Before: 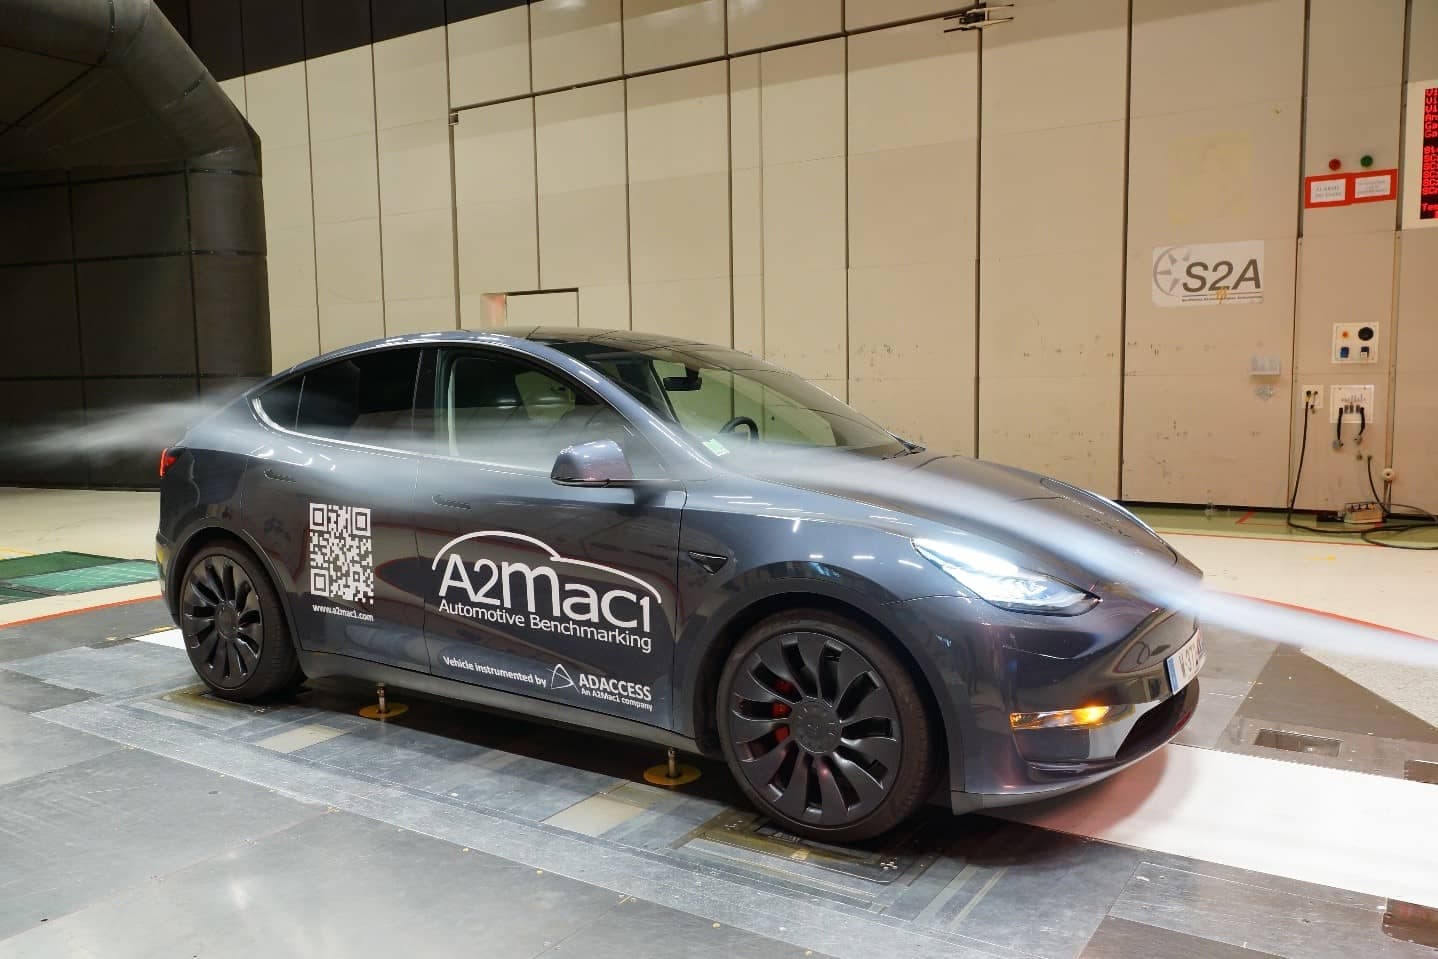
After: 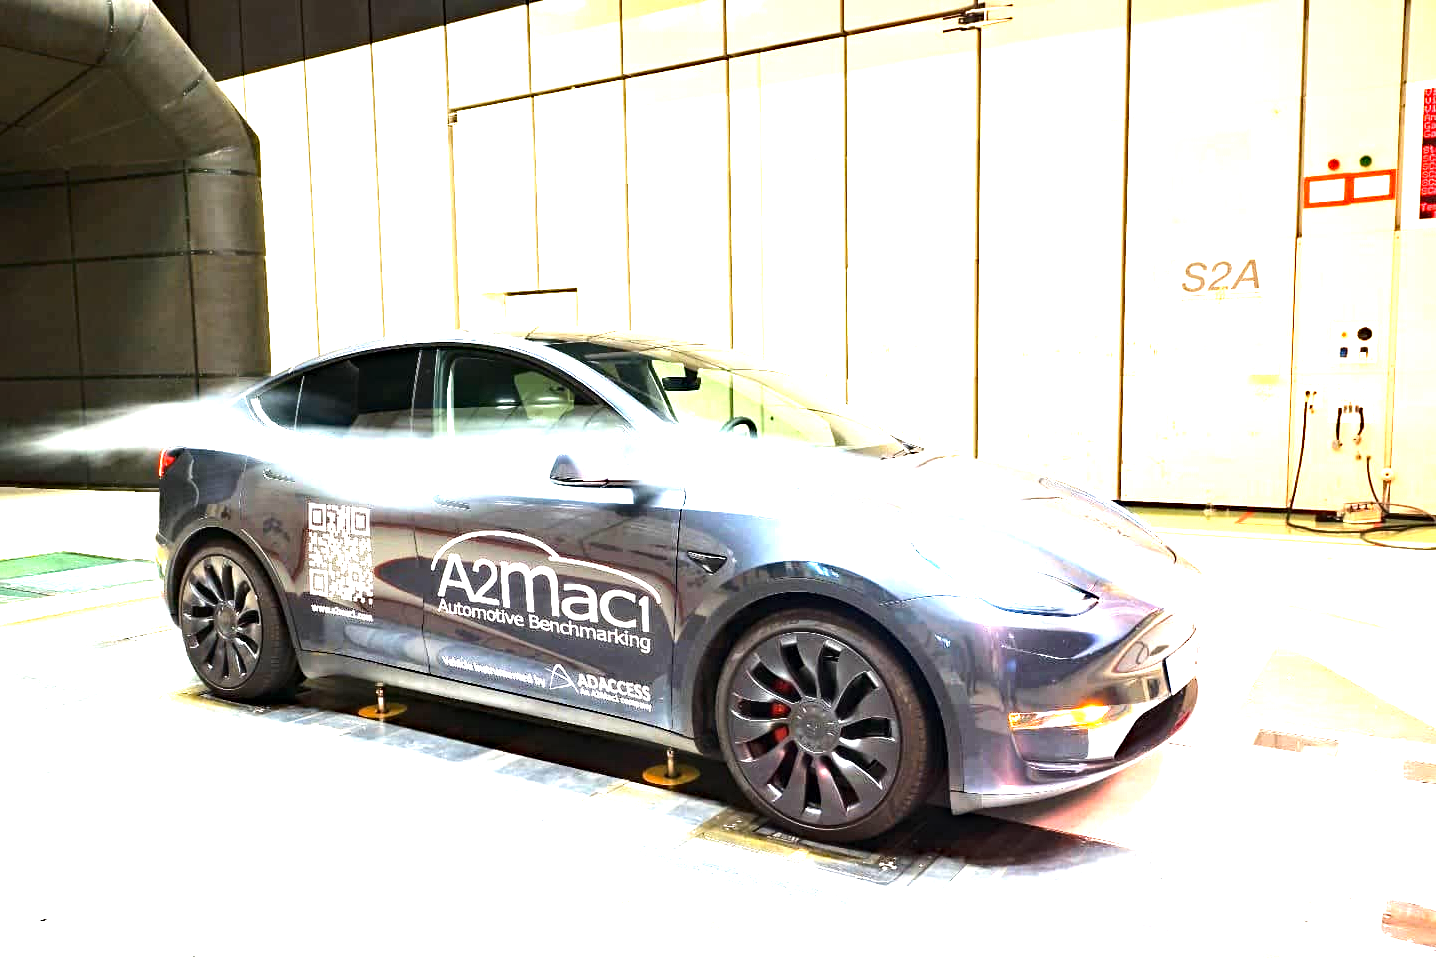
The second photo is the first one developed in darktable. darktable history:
exposure: exposure 2.04 EV, compensate highlight preservation false
shadows and highlights: shadows 12, white point adjustment 1.2, highlights -0.36, soften with gaussian
haze removal: compatibility mode true, adaptive false
tone equalizer: -8 EV -0.75 EV, -7 EV -0.7 EV, -6 EV -0.6 EV, -5 EV -0.4 EV, -3 EV 0.4 EV, -2 EV 0.6 EV, -1 EV 0.7 EV, +0 EV 0.75 EV, edges refinement/feathering 500, mask exposure compensation -1.57 EV, preserve details no
crop and rotate: left 0.126%
